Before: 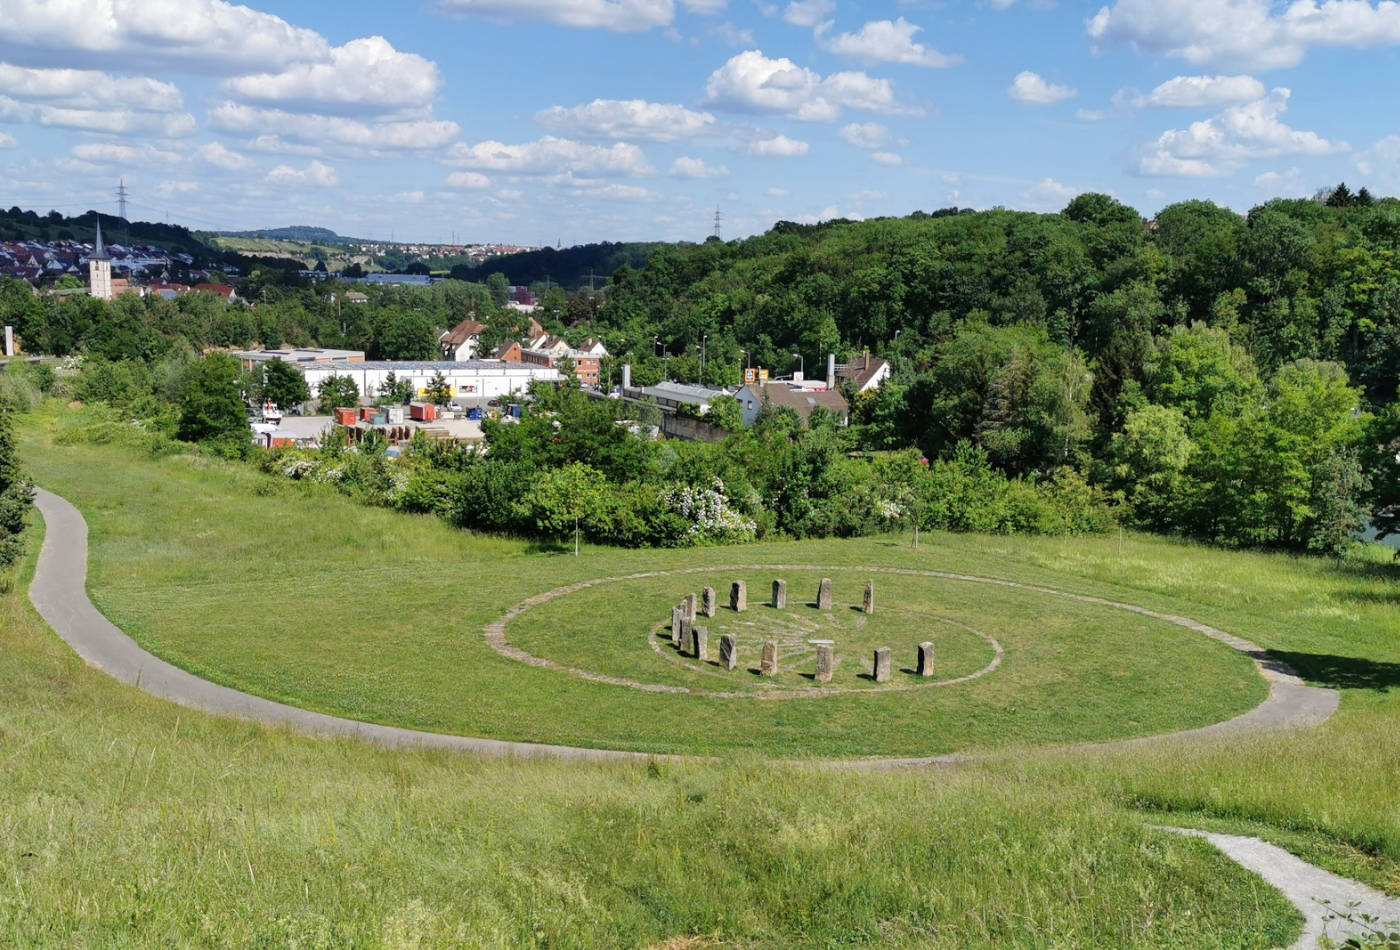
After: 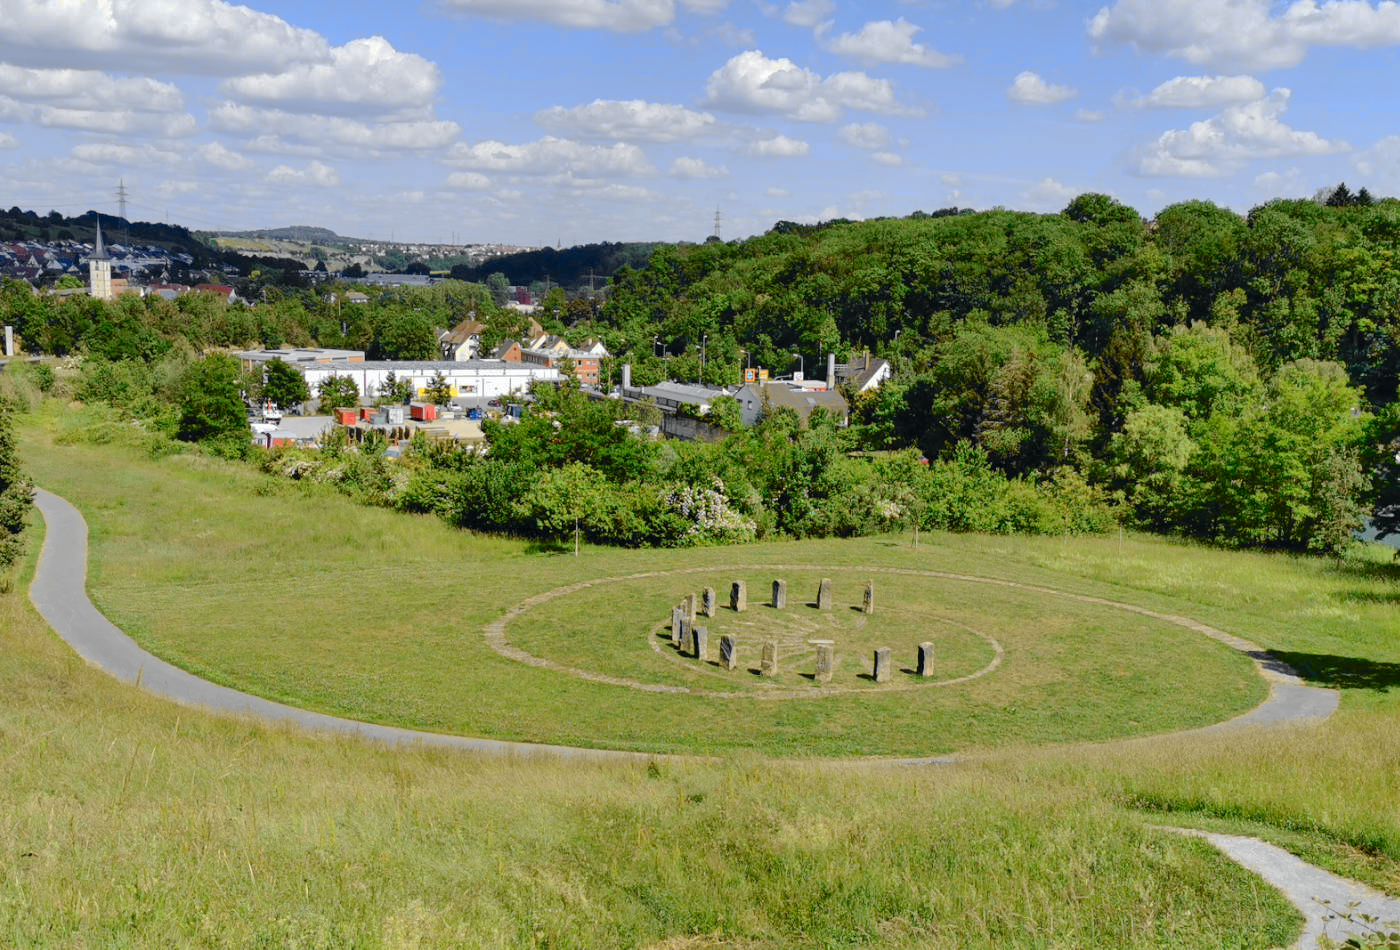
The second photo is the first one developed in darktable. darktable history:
levels: levels [0, 0.43, 0.984]
tone curve: curves: ch0 [(0, 0) (0.071, 0.047) (0.266, 0.26) (0.483, 0.554) (0.753, 0.811) (1, 0.983)]; ch1 [(0, 0) (0.346, 0.307) (0.408, 0.387) (0.463, 0.465) (0.482, 0.493) (0.502, 0.499) (0.517, 0.502) (0.55, 0.548) (0.597, 0.61) (0.651, 0.698) (1, 1)]; ch2 [(0, 0) (0.346, 0.34) (0.434, 0.46) (0.485, 0.494) (0.5, 0.498) (0.517, 0.506) (0.526, 0.545) (0.583, 0.61) (0.625, 0.659) (1, 1)], color space Lab, independent channels, preserve colors none
base curve: curves: ch0 [(0, 0) (0.841, 0.609) (1, 1)], preserve colors none
